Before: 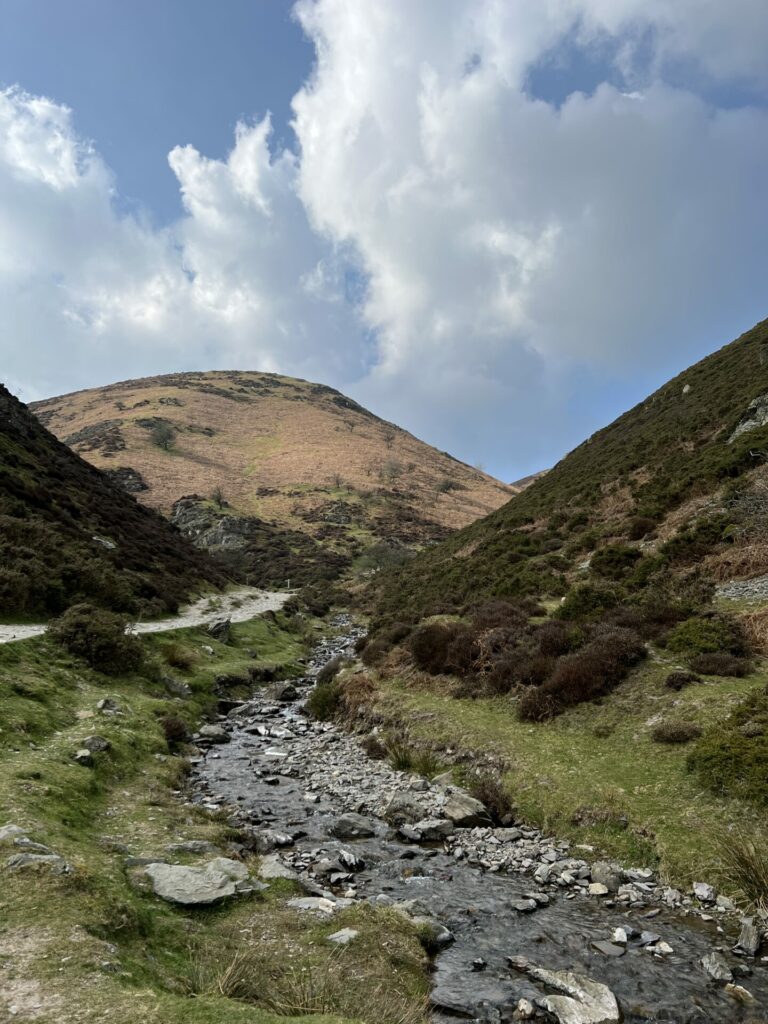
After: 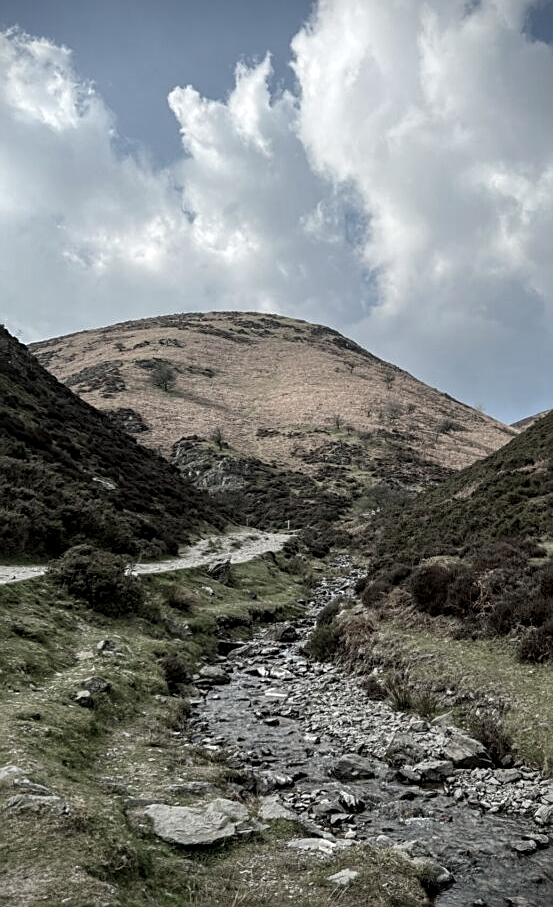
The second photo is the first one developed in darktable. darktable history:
sharpen: on, module defaults
color zones: curves: ch0 [(0, 0.559) (0.153, 0.551) (0.229, 0.5) (0.429, 0.5) (0.571, 0.5) (0.714, 0.5) (0.857, 0.5) (1, 0.559)]; ch1 [(0, 0.417) (0.112, 0.336) (0.213, 0.26) (0.429, 0.34) (0.571, 0.35) (0.683, 0.331) (0.857, 0.344) (1, 0.417)], mix 26.55%
local contrast: on, module defaults
vignetting: fall-off start 91.49%, brightness -0.989, saturation 0.49, center (0, 0.009), unbound false
crop: top 5.802%, right 27.91%, bottom 5.542%
